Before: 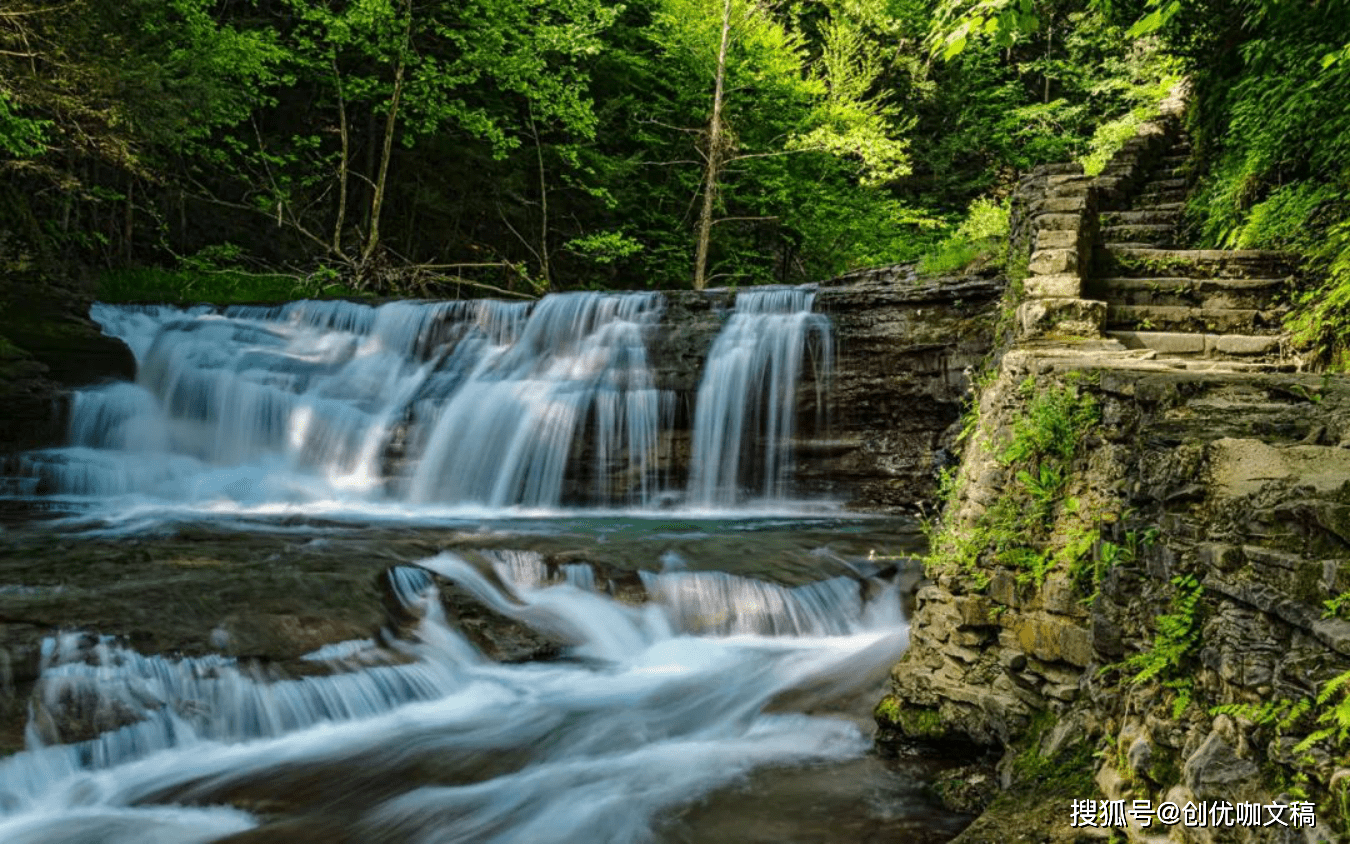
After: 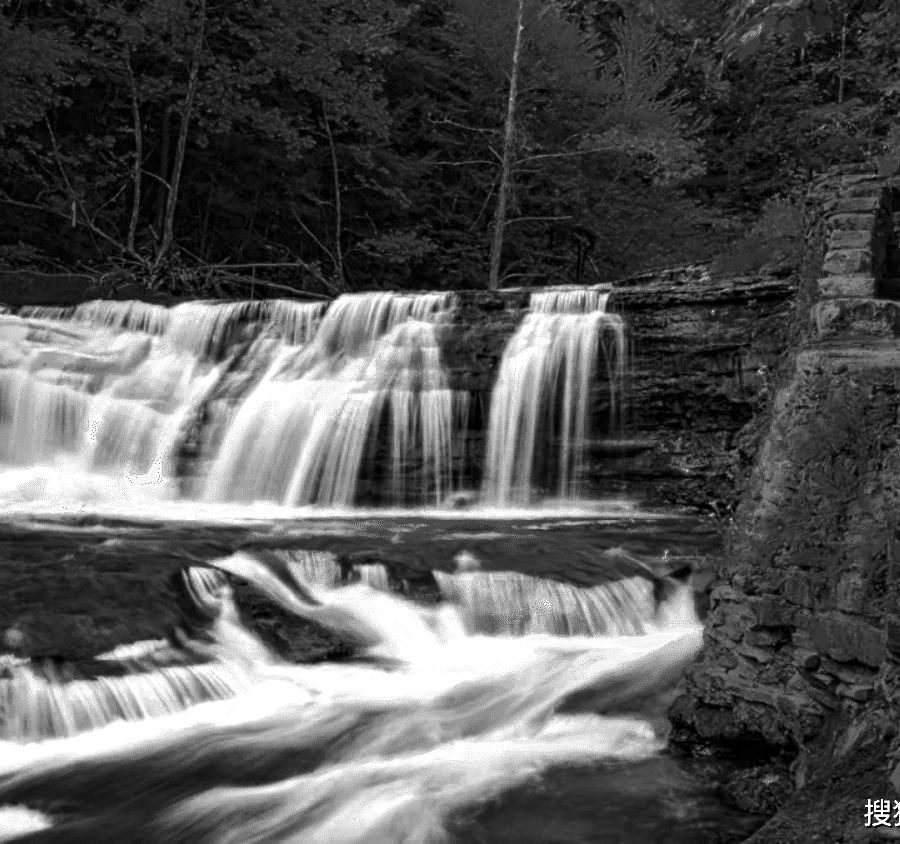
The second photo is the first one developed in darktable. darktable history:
sharpen: radius 2.862, amount 0.873, threshold 47.35
color zones: curves: ch0 [(0.287, 0.048) (0.493, 0.484) (0.737, 0.816)]; ch1 [(0, 0) (0.143, 0) (0.286, 0) (0.429, 0) (0.571, 0) (0.714, 0) (0.857, 0)], mix 101.31%
local contrast: highlights 100%, shadows 102%, detail 119%, midtone range 0.2
crop and rotate: left 15.331%, right 17.929%
